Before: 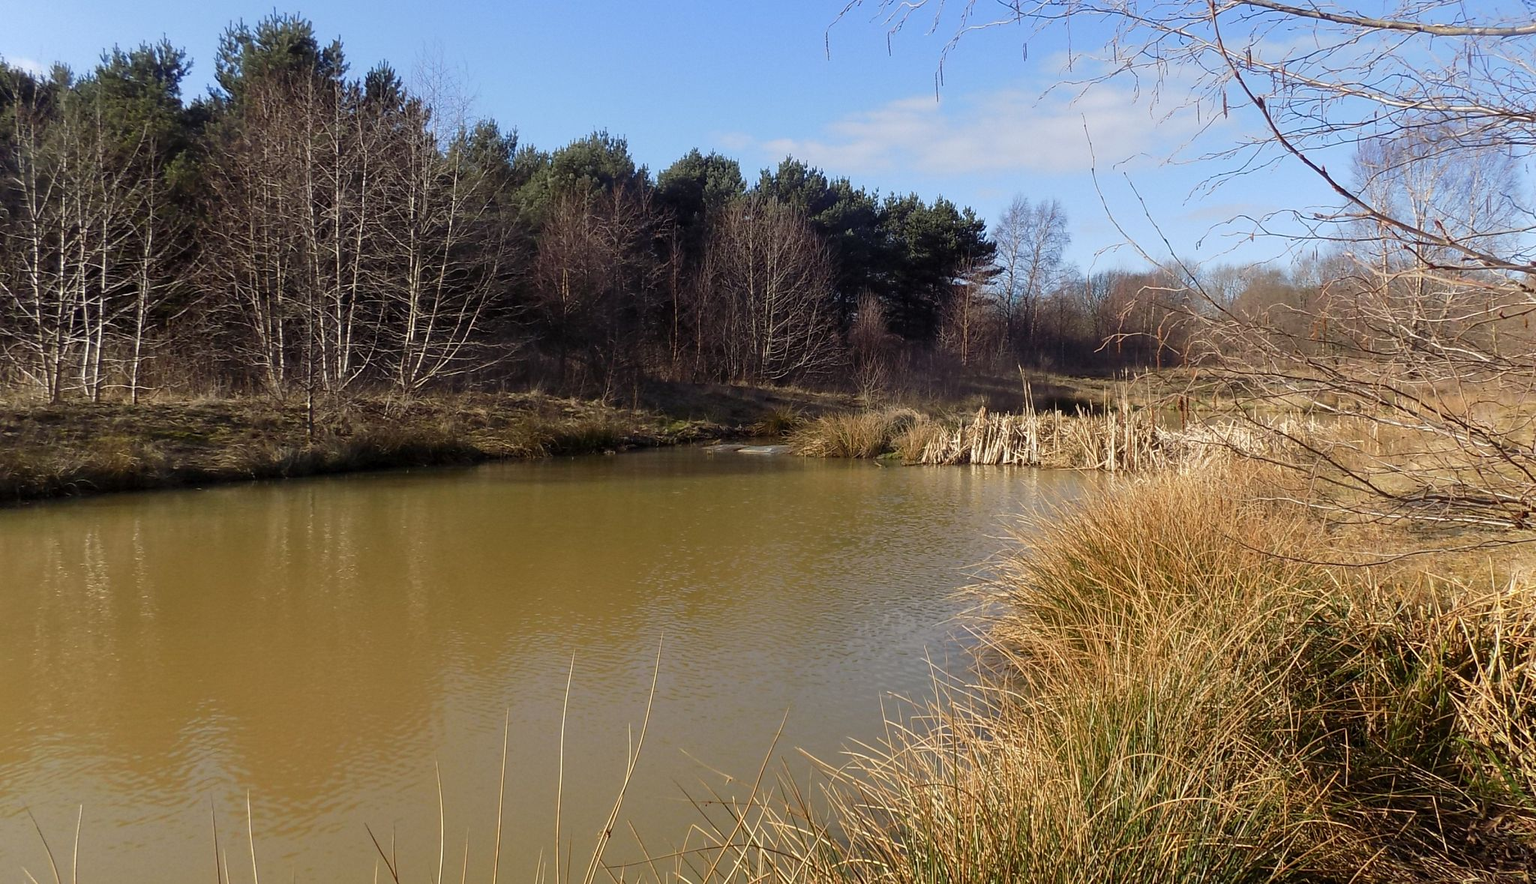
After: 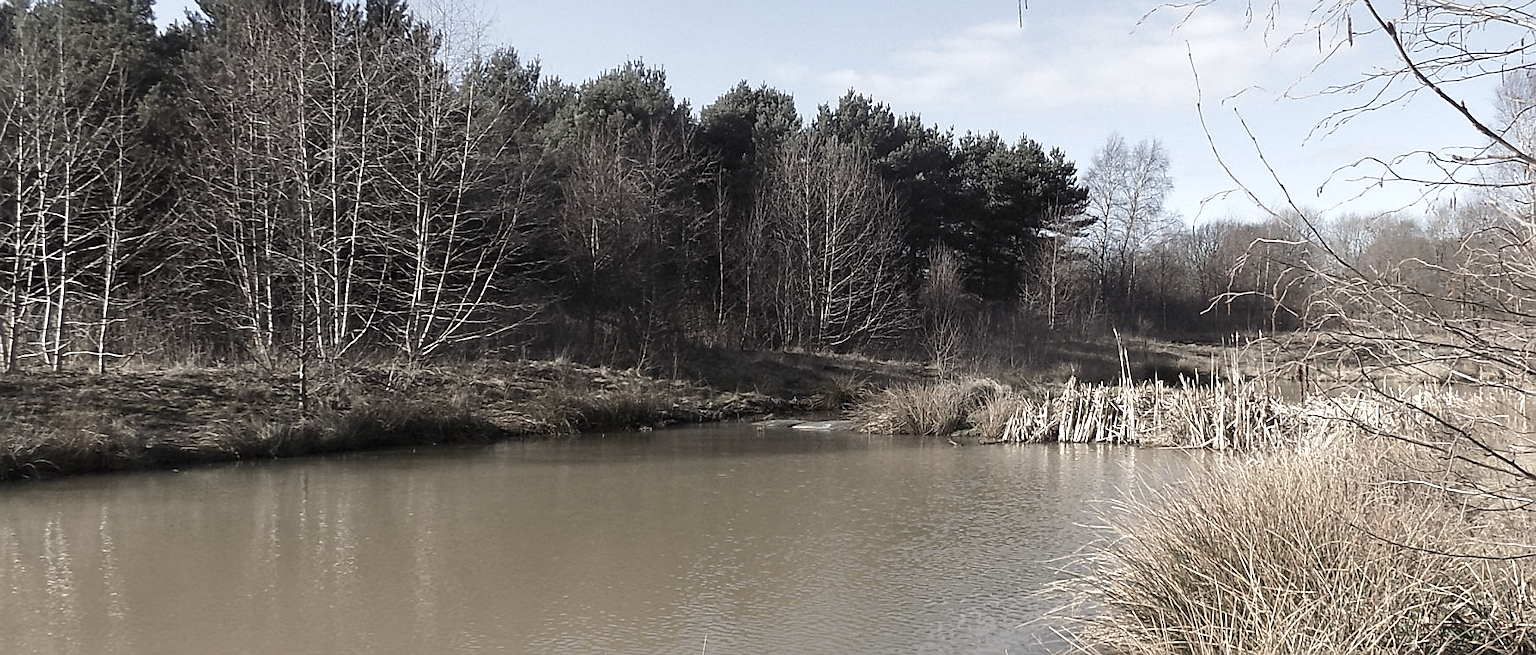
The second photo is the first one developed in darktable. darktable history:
sharpen: on, module defaults
exposure: black level correction -0.002, exposure 0.544 EV, compensate highlight preservation false
crop: left 3.009%, top 8.839%, right 9.627%, bottom 26.32%
color correction: highlights b* 0.01, saturation 0.314
